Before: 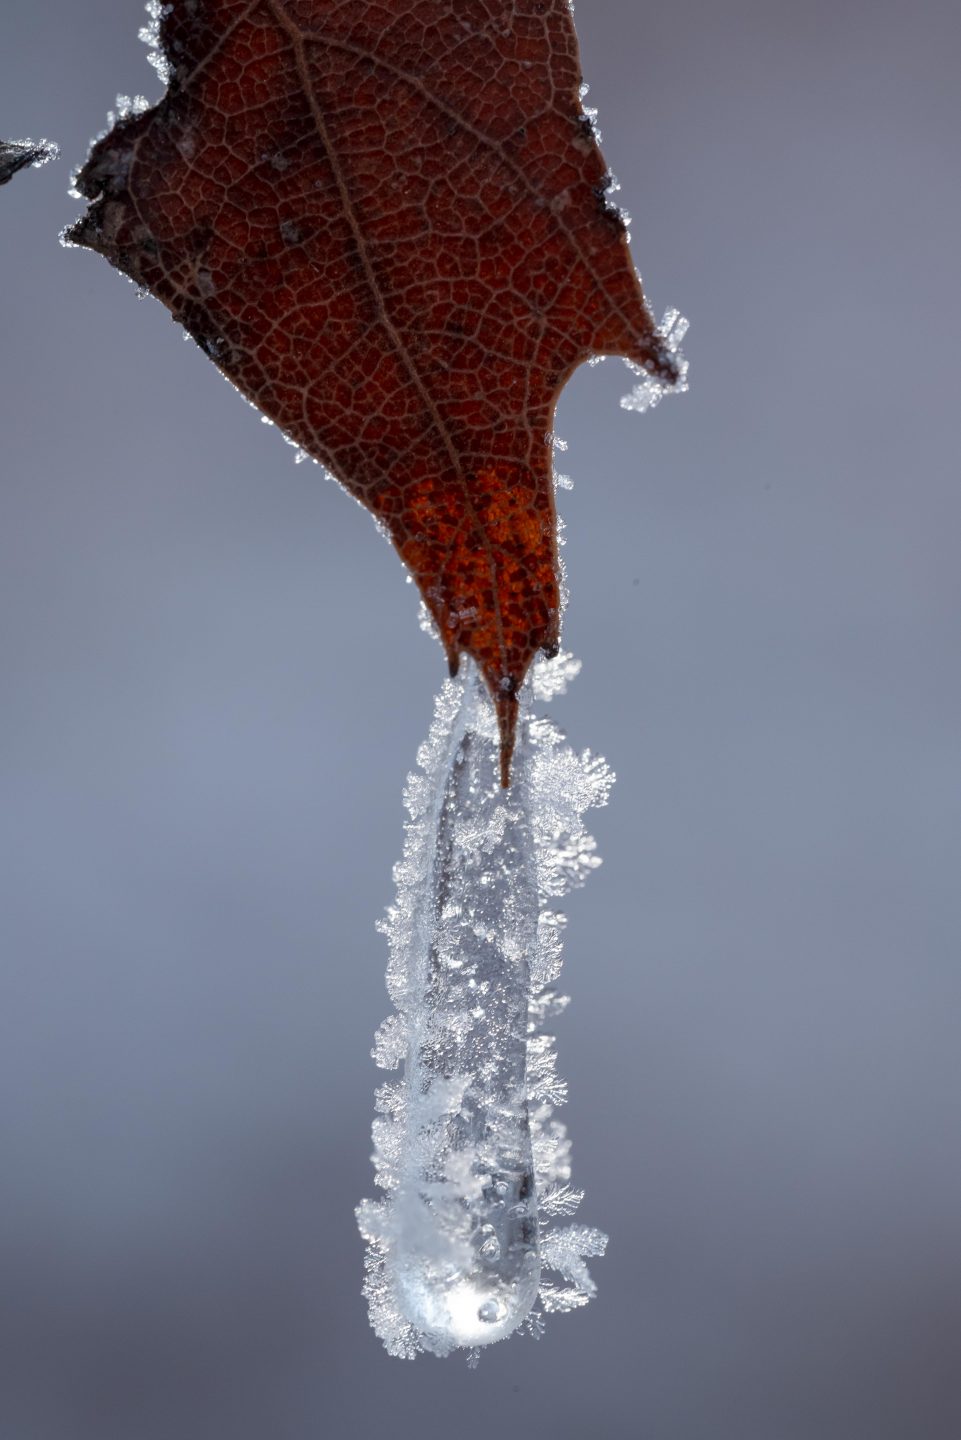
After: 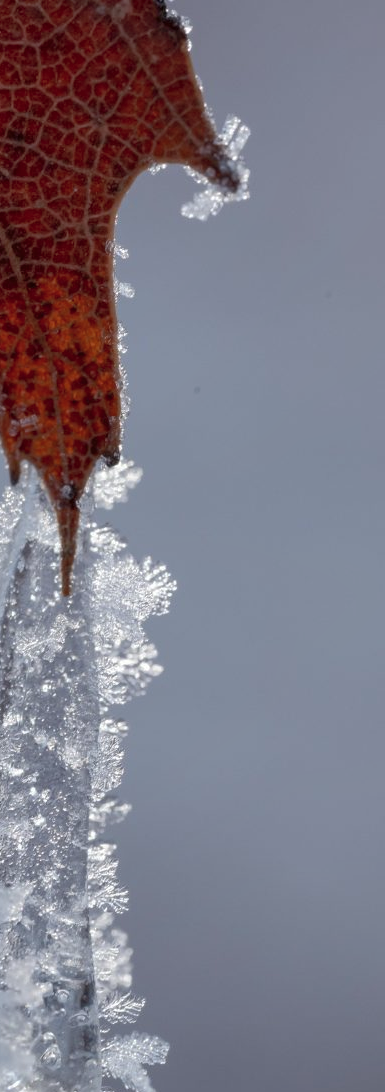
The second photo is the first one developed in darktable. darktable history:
shadows and highlights: on, module defaults
crop: left 45.721%, top 13.393%, right 14.118%, bottom 10.01%
contrast brightness saturation: saturation -0.1
